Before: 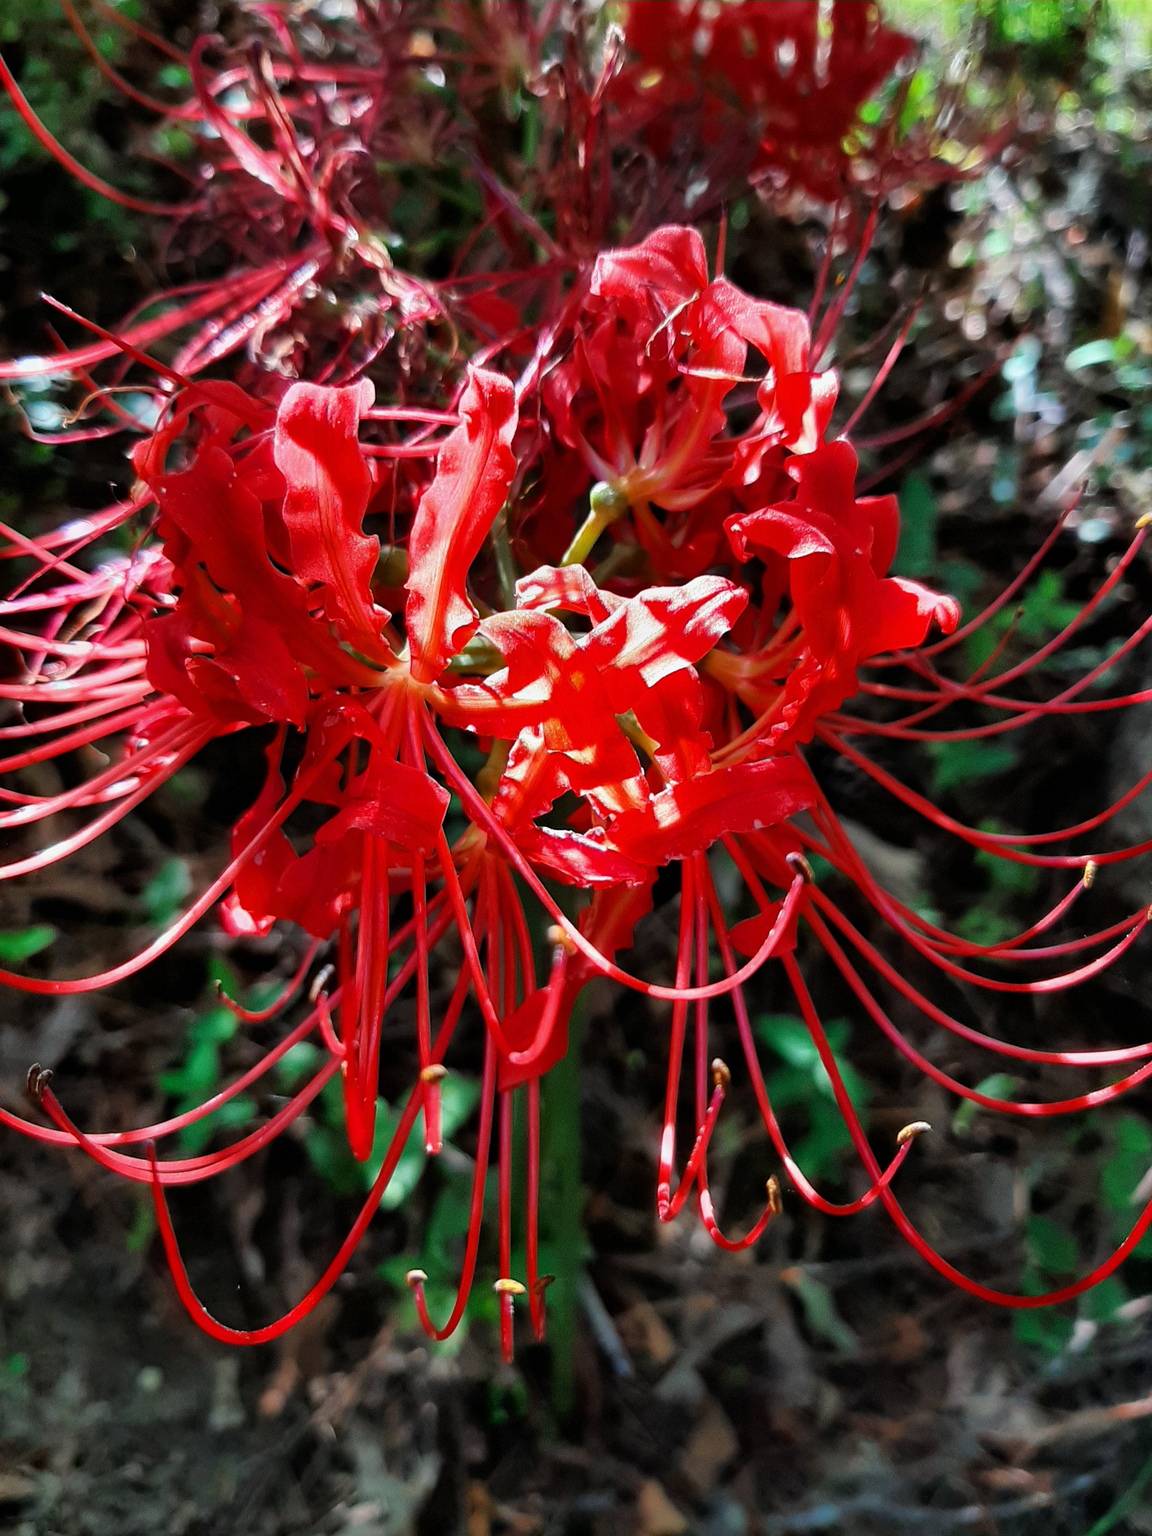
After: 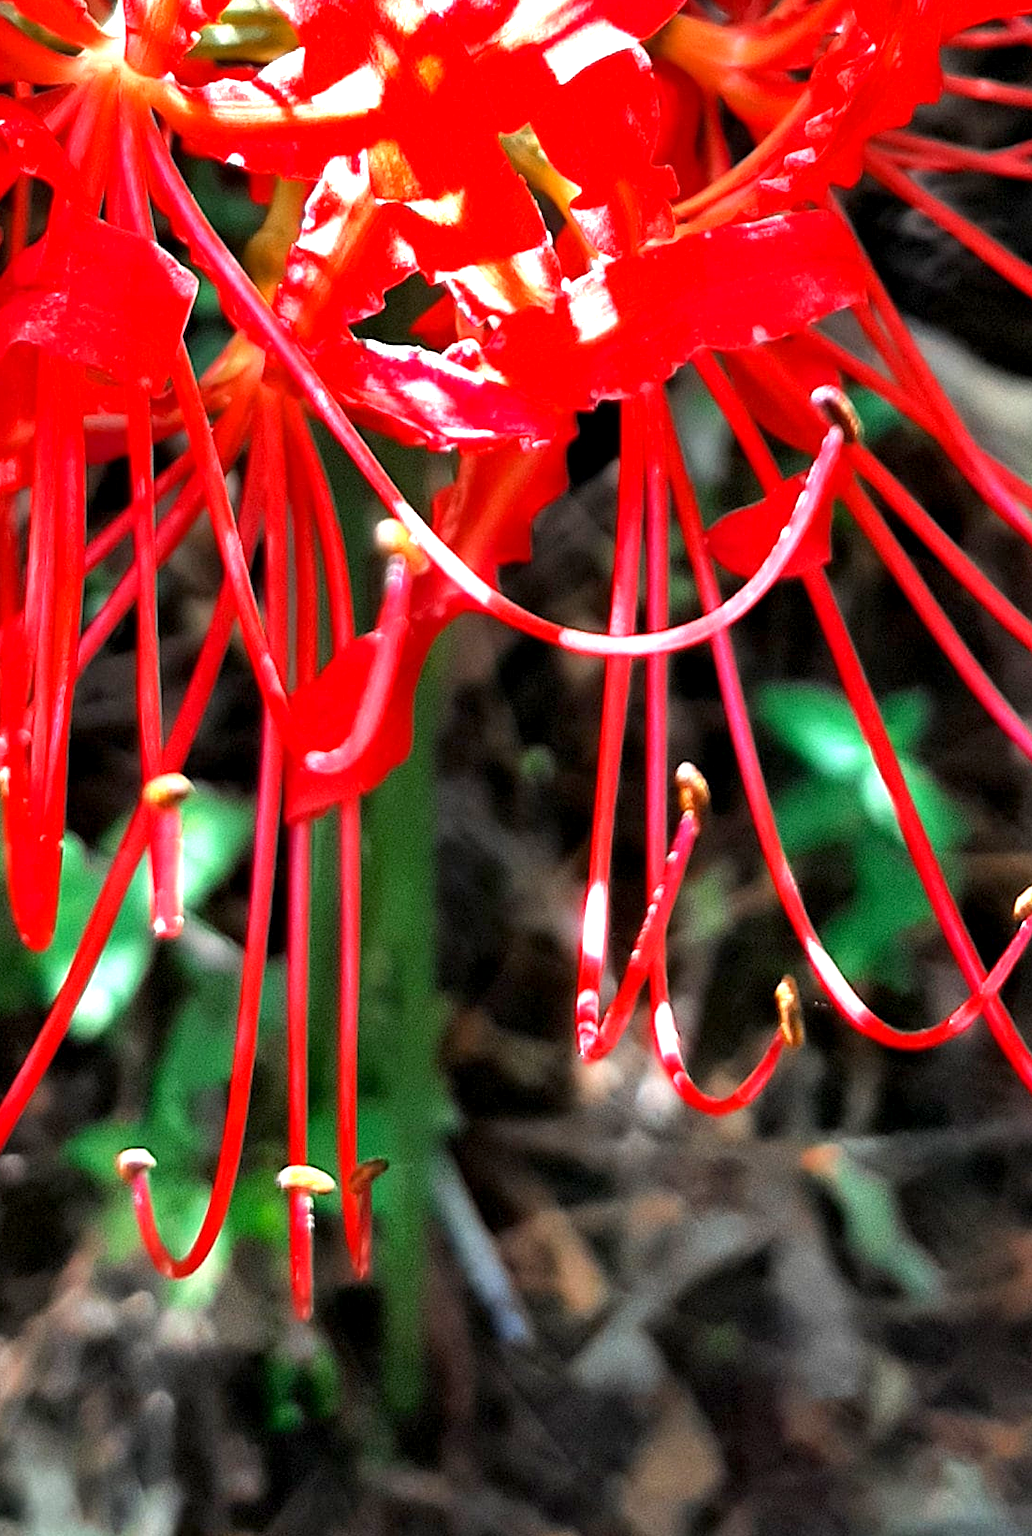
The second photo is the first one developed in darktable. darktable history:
crop: left 29.694%, top 41.753%, right 21.202%, bottom 3.494%
exposure: black level correction 0.001, exposure 1.398 EV, compensate exposure bias true, compensate highlight preservation false
